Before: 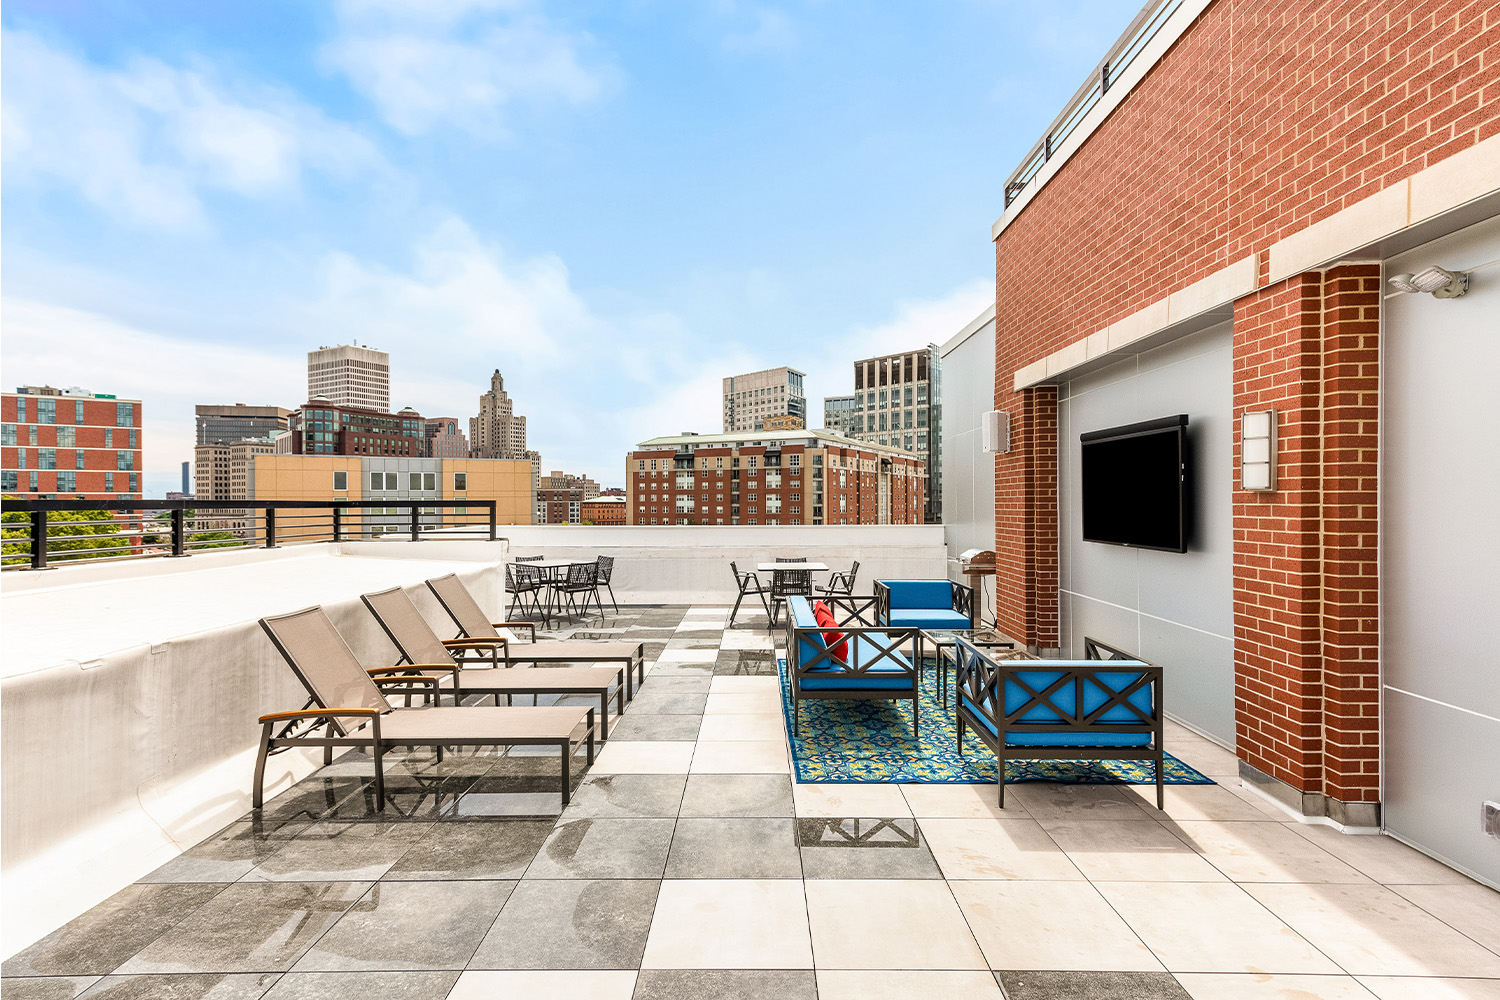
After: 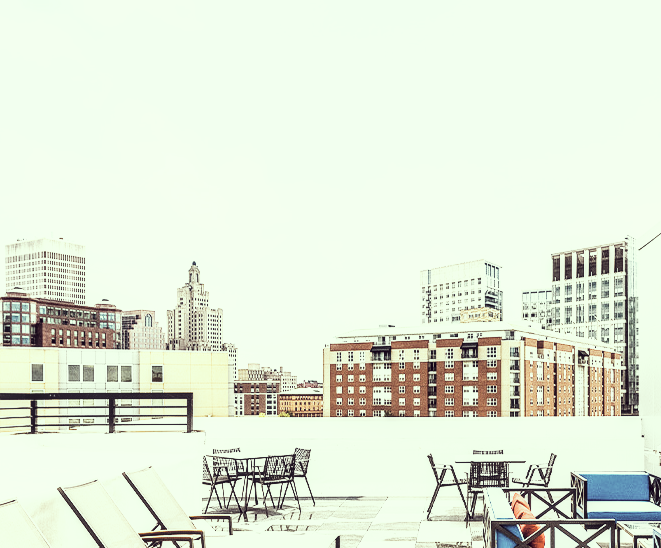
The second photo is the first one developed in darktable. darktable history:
local contrast: on, module defaults
tone equalizer: -8 EV -0.75 EV, -7 EV -0.7 EV, -6 EV -0.6 EV, -5 EV -0.4 EV, -3 EV 0.4 EV, -2 EV 0.6 EV, -1 EV 0.7 EV, +0 EV 0.75 EV, edges refinement/feathering 500, mask exposure compensation -1.57 EV, preserve details no
crop: left 20.248%, top 10.86%, right 35.675%, bottom 34.321%
base curve: curves: ch0 [(0, 0) (0.007, 0.004) (0.027, 0.03) (0.046, 0.07) (0.207, 0.54) (0.442, 0.872) (0.673, 0.972) (1, 1)], preserve colors none
contrast brightness saturation: brightness 0.09, saturation 0.19
color correction: highlights a* -20.17, highlights b* 20.27, shadows a* 20.03, shadows b* -20.46, saturation 0.43
